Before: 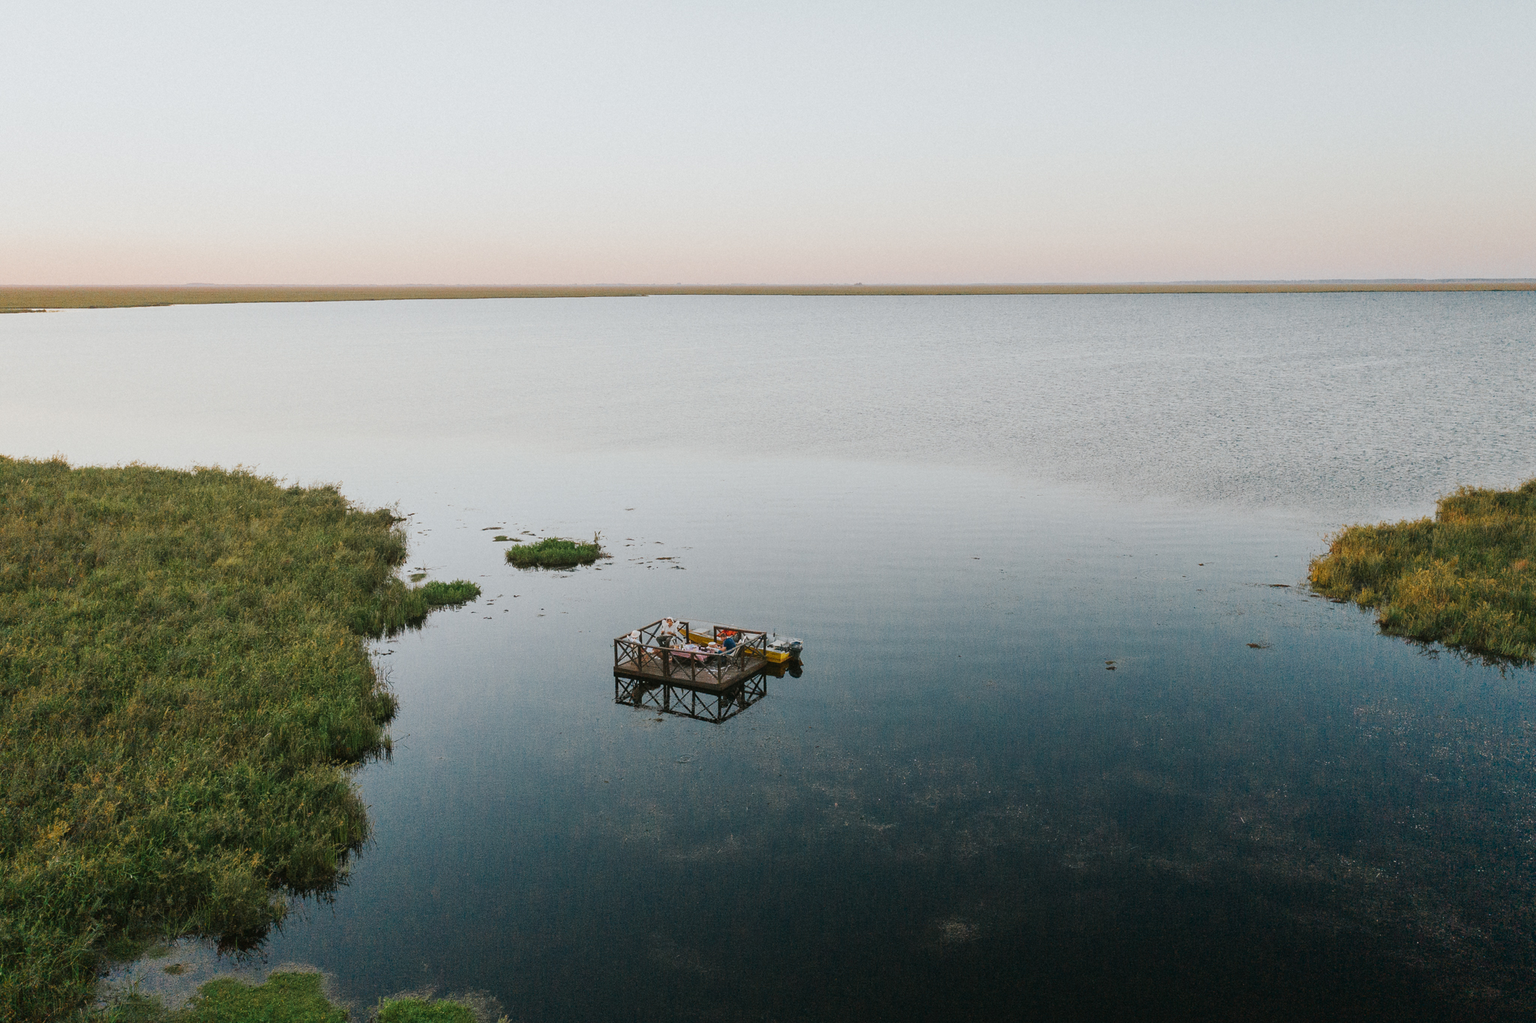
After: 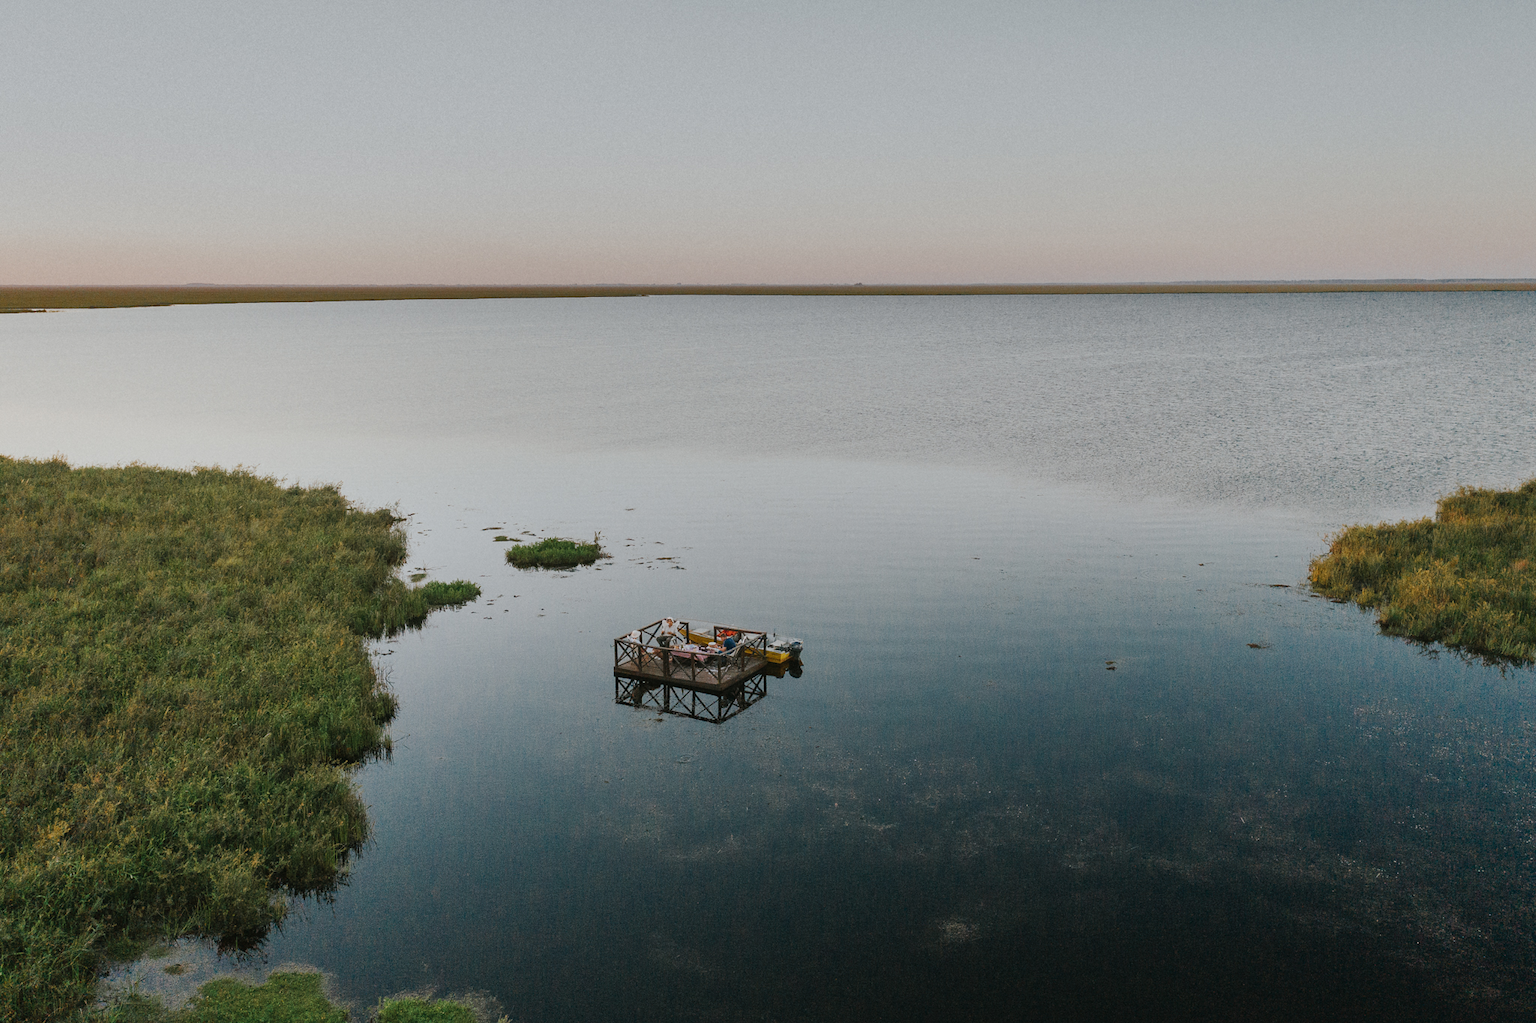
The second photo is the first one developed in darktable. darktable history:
exposure: black level correction 0, exposure 0.7 EV, compensate exposure bias true, compensate highlight preservation false
shadows and highlights: radius 171.16, shadows 27, white point adjustment 3.13, highlights -67.95, soften with gaussian
